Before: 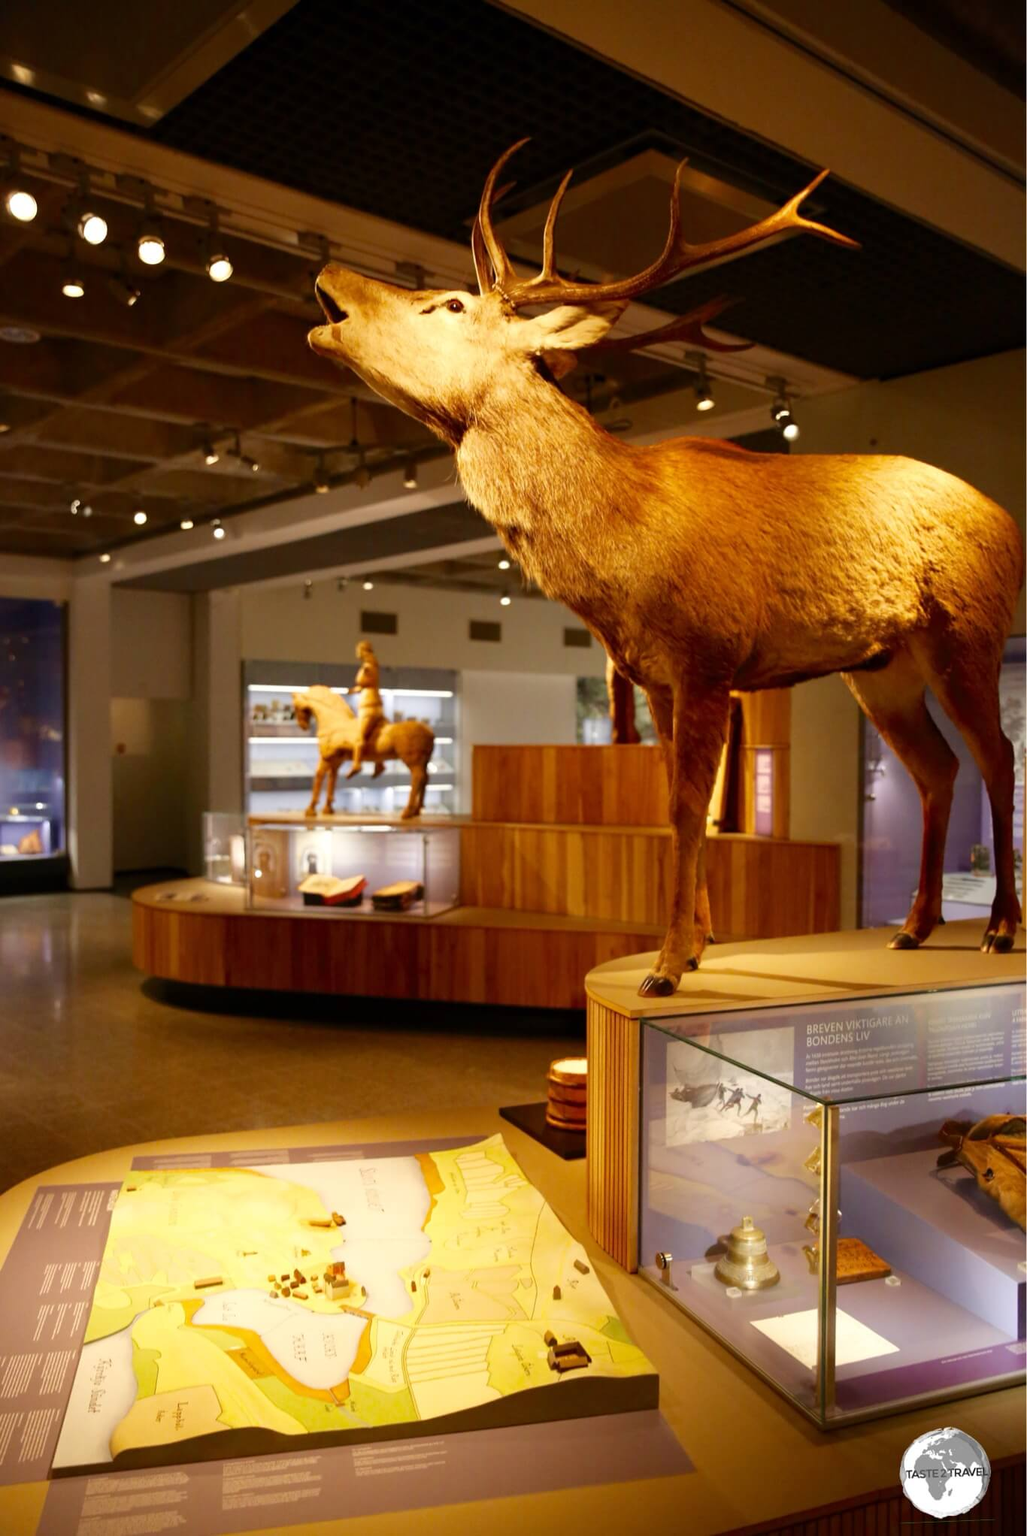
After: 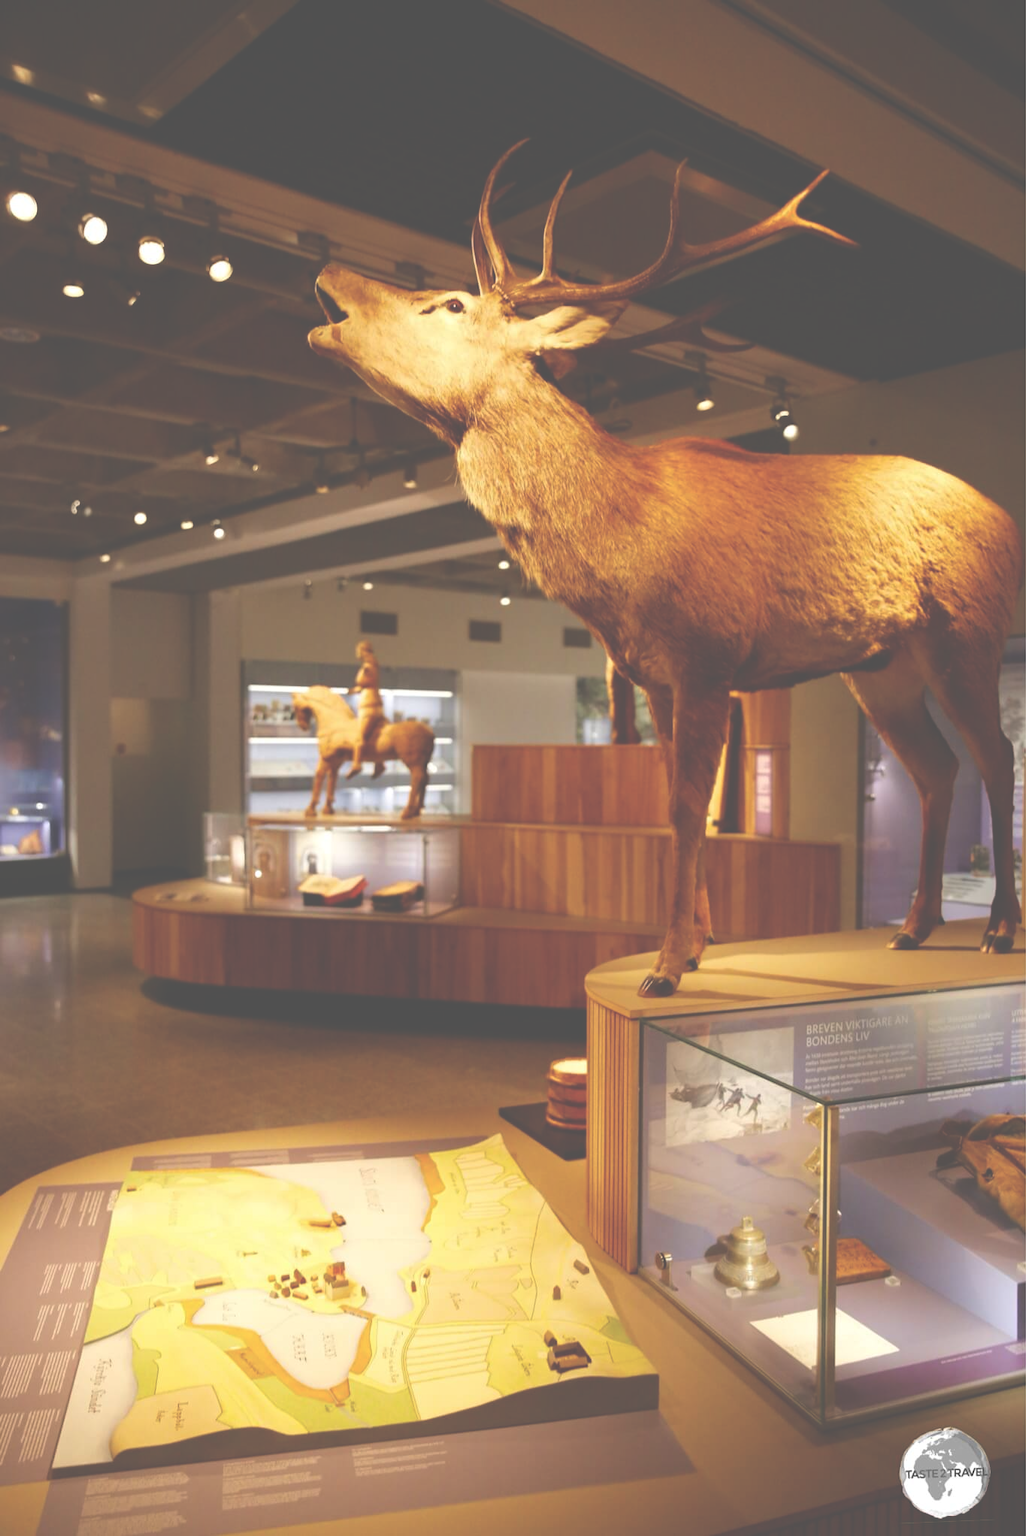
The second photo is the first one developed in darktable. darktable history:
tone equalizer: edges refinement/feathering 500, mask exposure compensation -1.57 EV, preserve details no
exposure: black level correction -0.086
